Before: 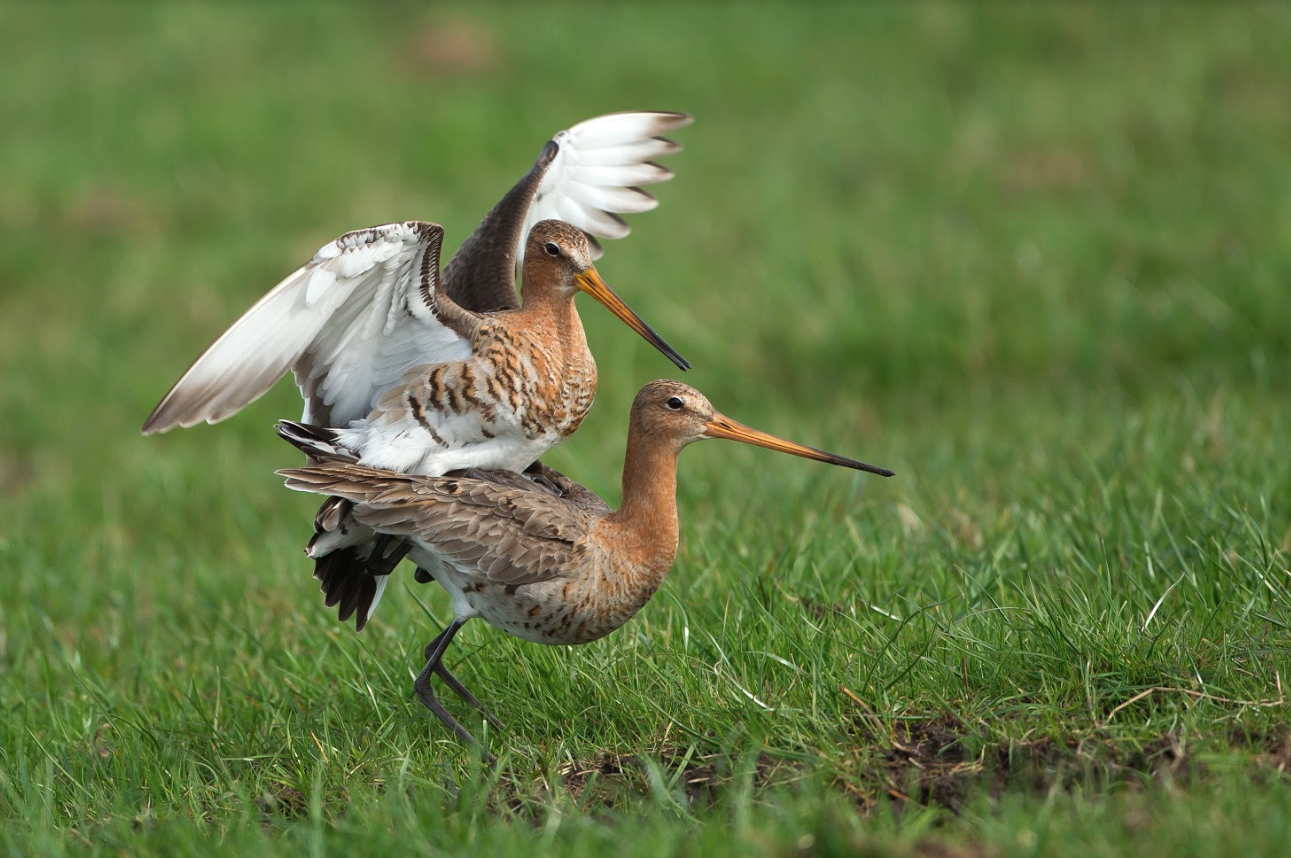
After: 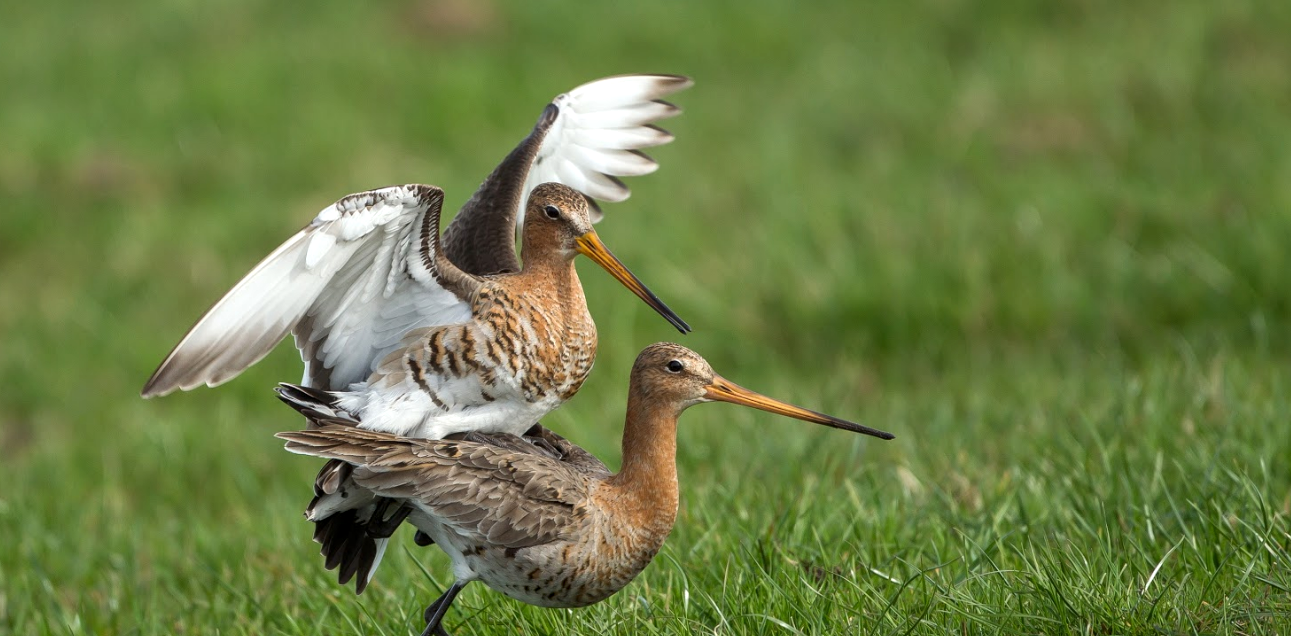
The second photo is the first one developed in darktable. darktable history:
crop: top 4.362%, bottom 21.442%
local contrast: on, module defaults
